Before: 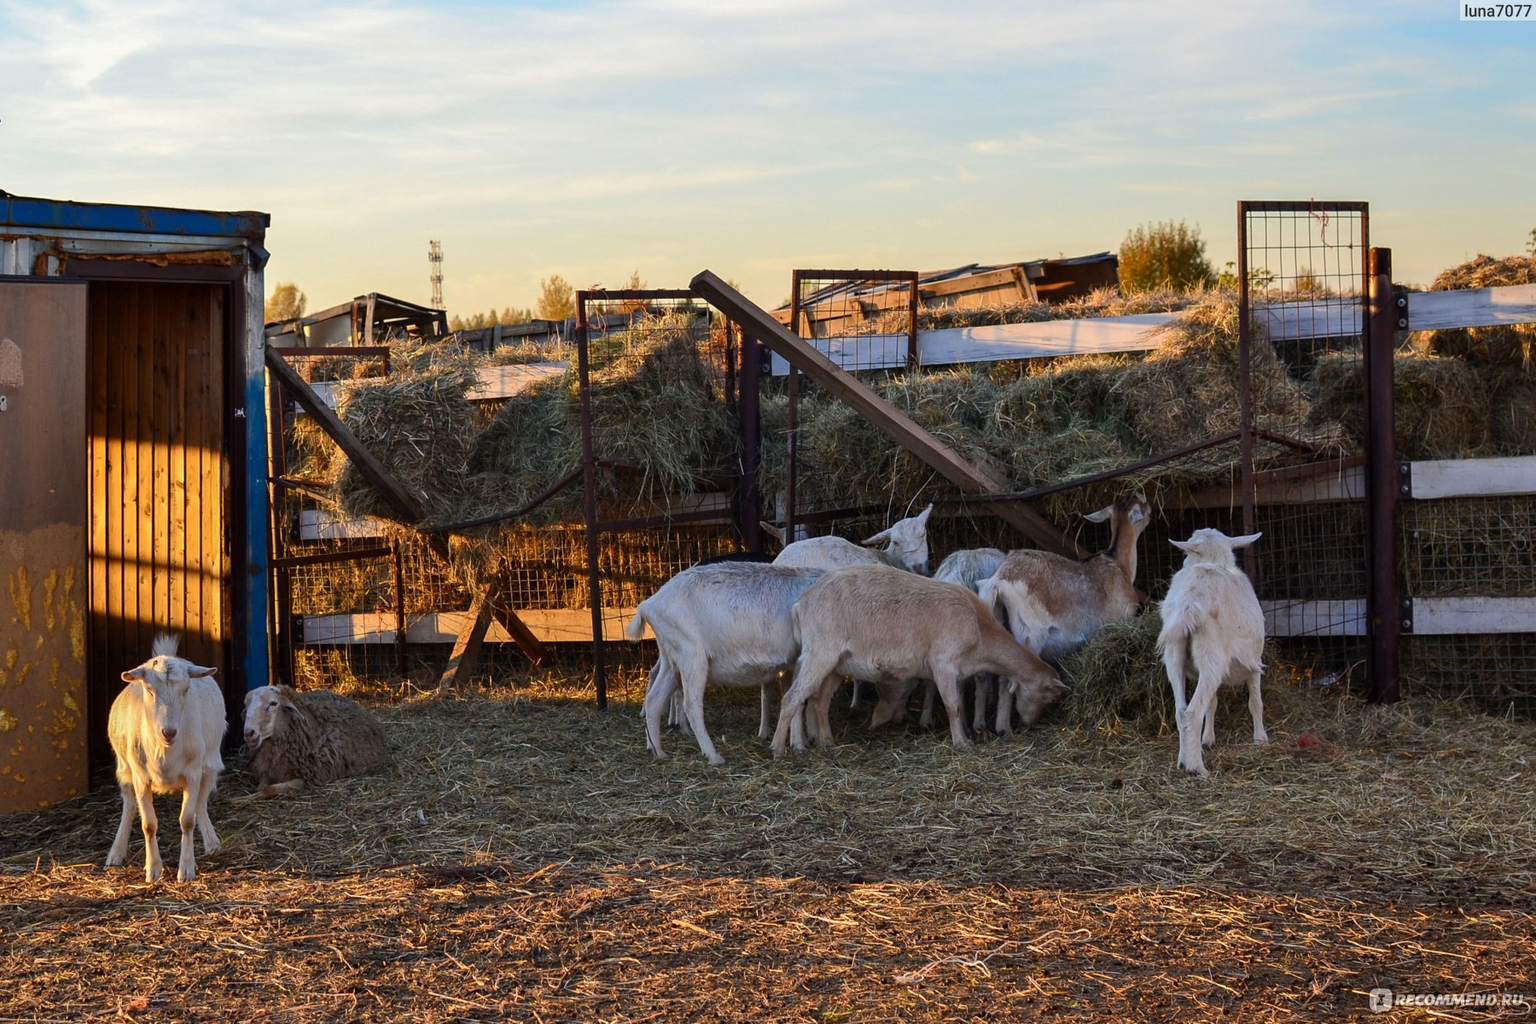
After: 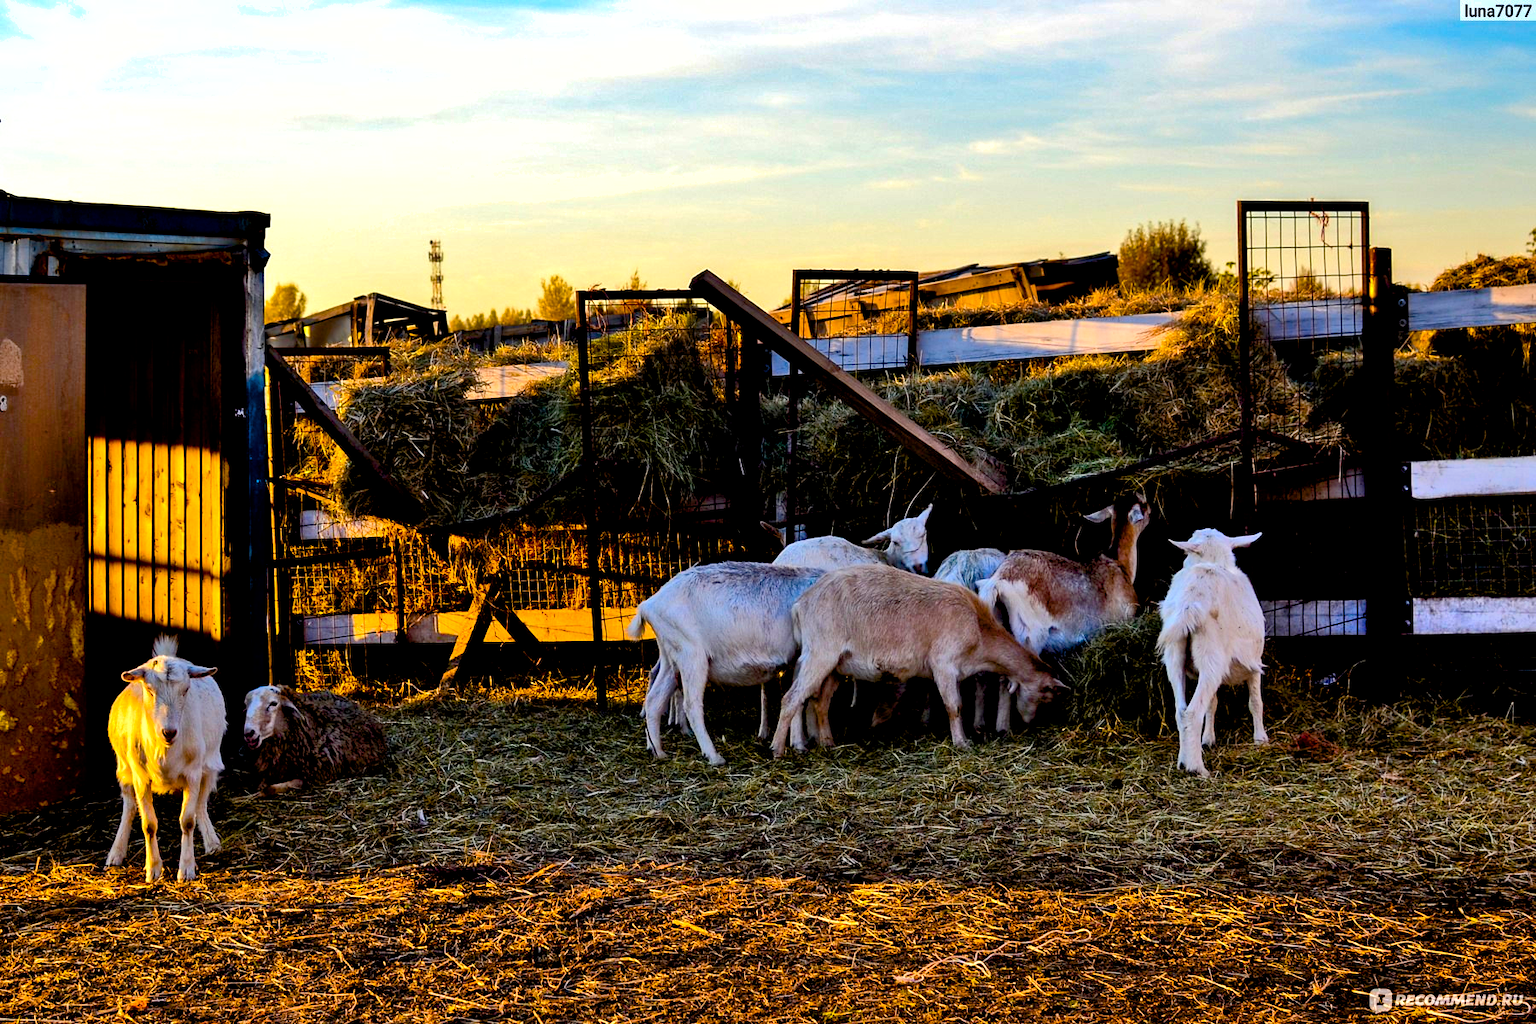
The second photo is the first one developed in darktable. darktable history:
color balance rgb: linear chroma grading › global chroma 9%, perceptual saturation grading › global saturation 36%, perceptual saturation grading › shadows 35%, perceptual brilliance grading › global brilliance 15%, perceptual brilliance grading › shadows -35%, global vibrance 15%
exposure: black level correction 0.029, exposure -0.073 EV, compensate highlight preservation false
shadows and highlights: soften with gaussian
